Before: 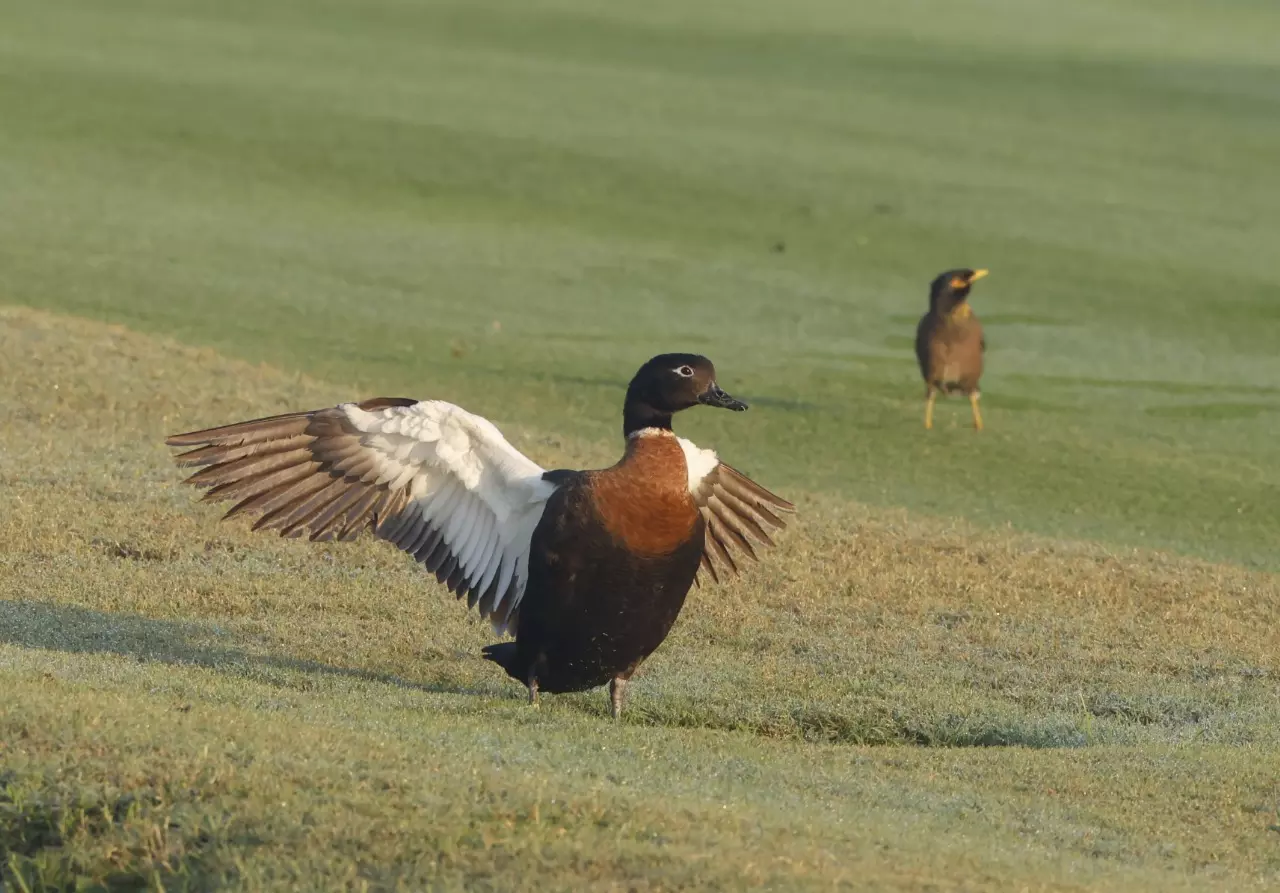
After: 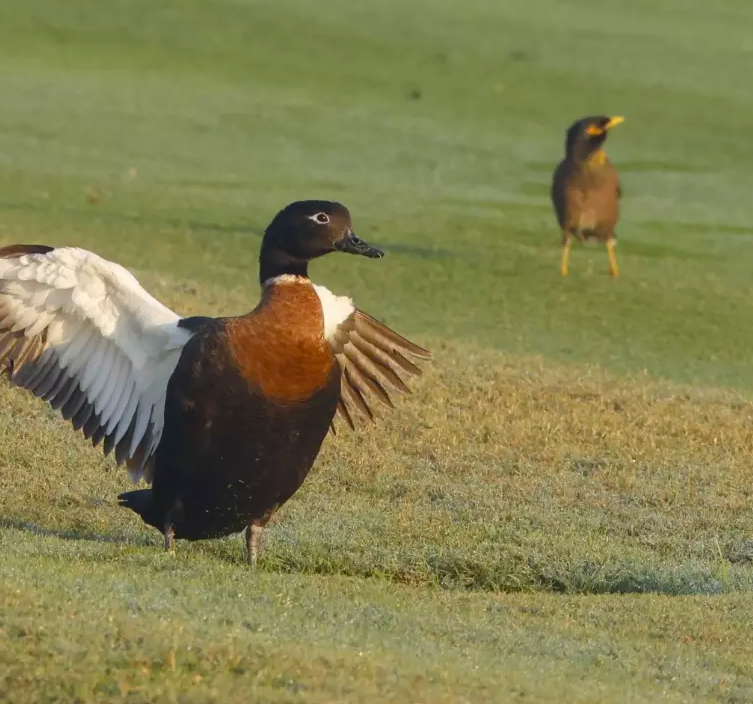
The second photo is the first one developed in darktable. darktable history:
crop and rotate: left 28.484%, top 17.171%, right 12.685%, bottom 3.912%
color balance rgb: perceptual saturation grading › global saturation 19.493%, global vibrance 5.01%
